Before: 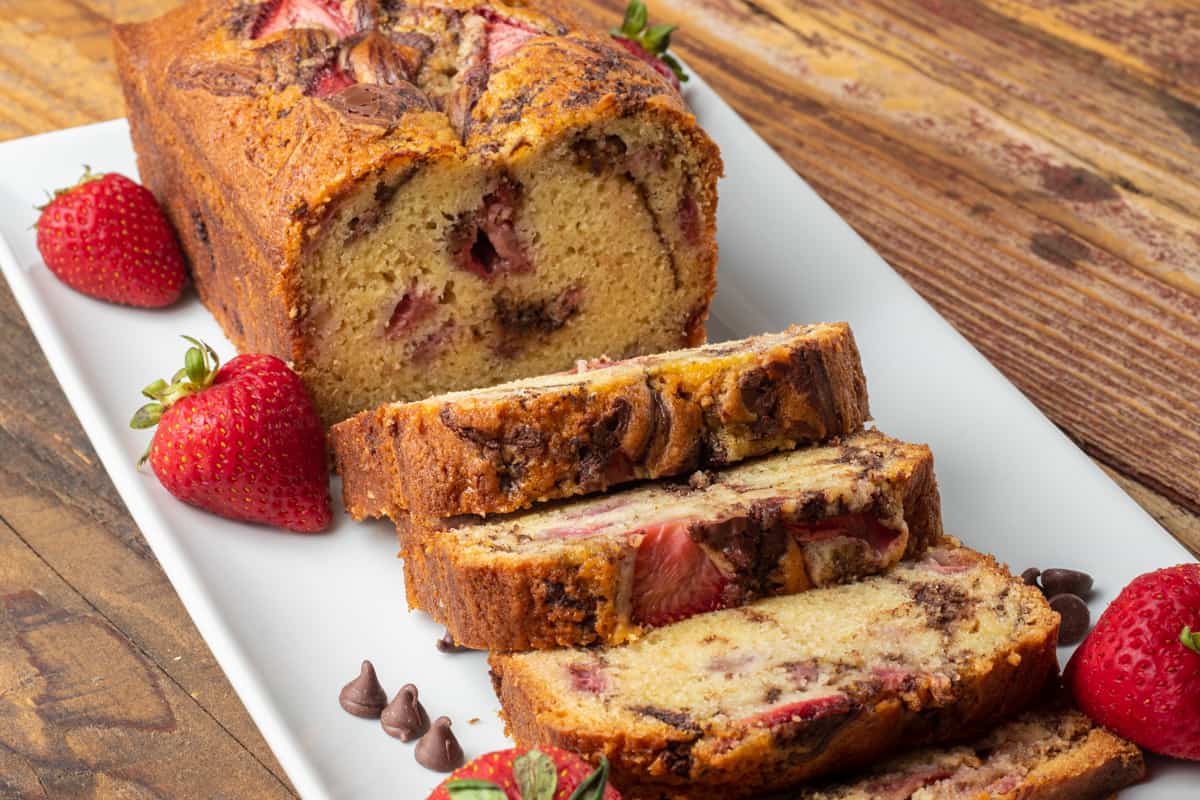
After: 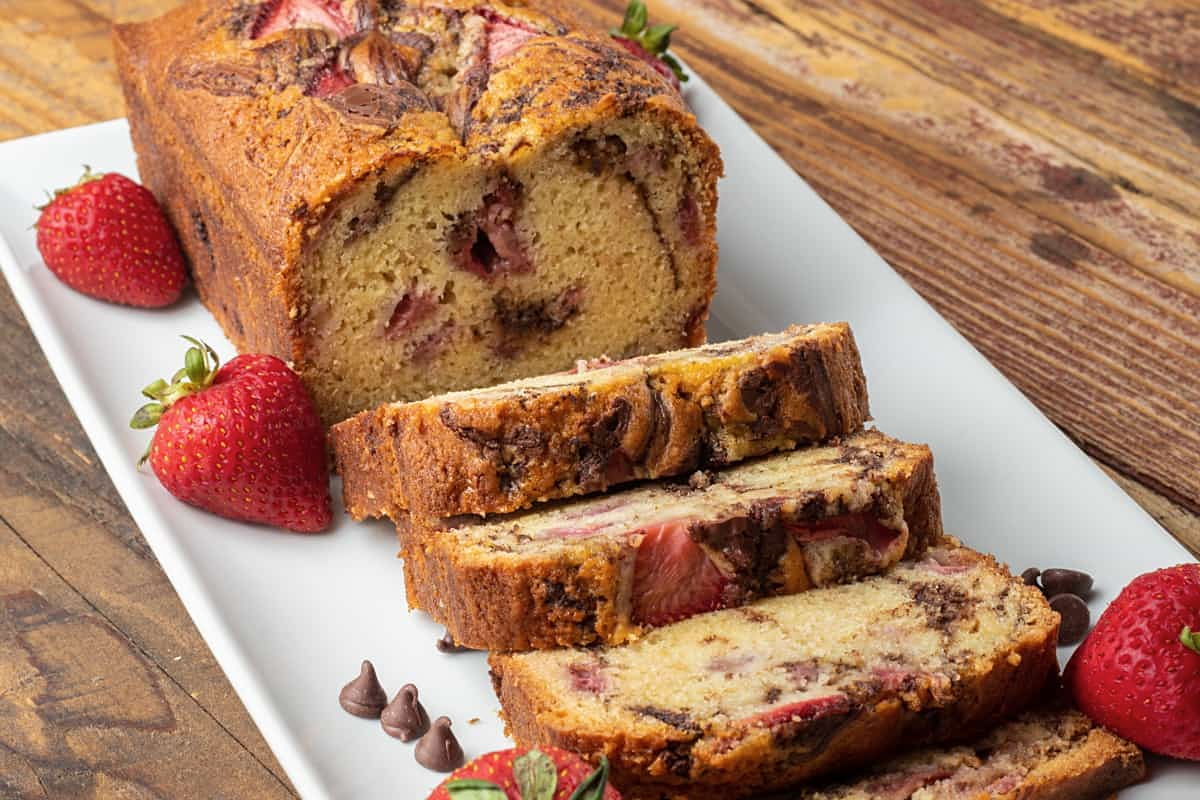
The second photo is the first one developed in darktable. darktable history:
color correction: highlights b* -0.046
contrast brightness saturation: saturation -0.065
sharpen: amount 0.204
